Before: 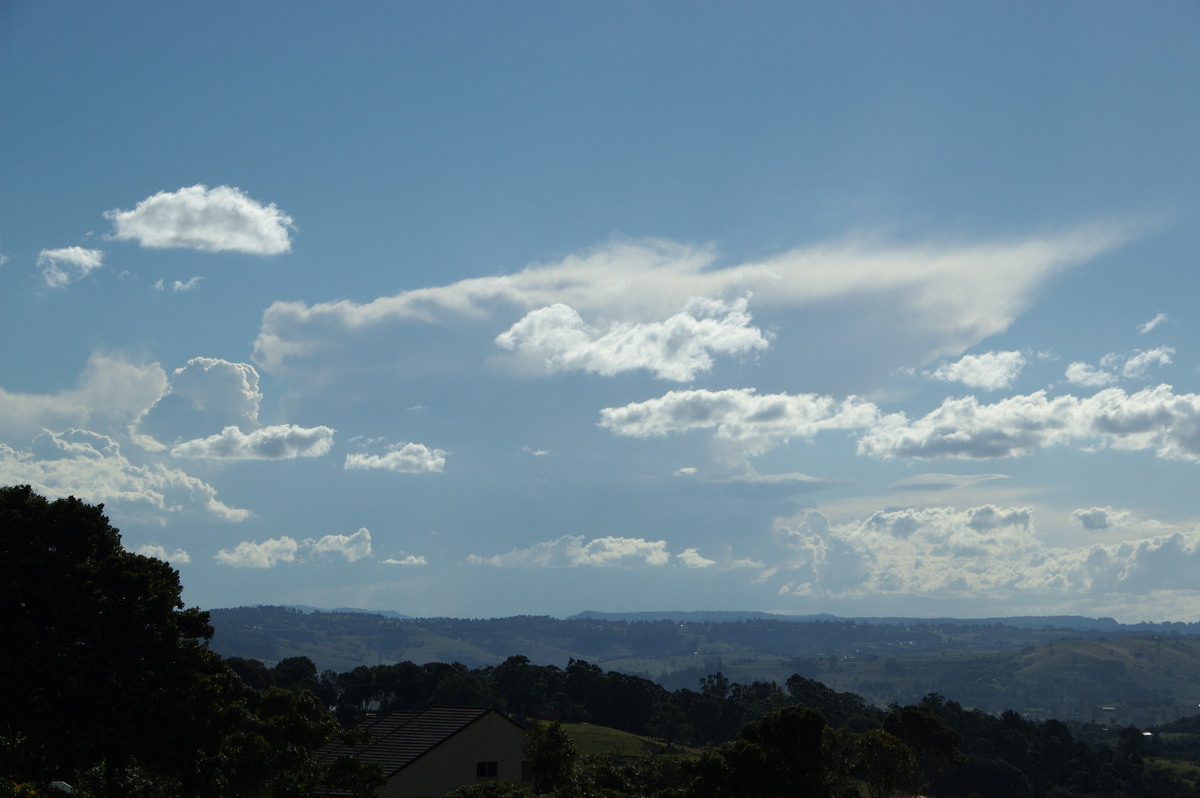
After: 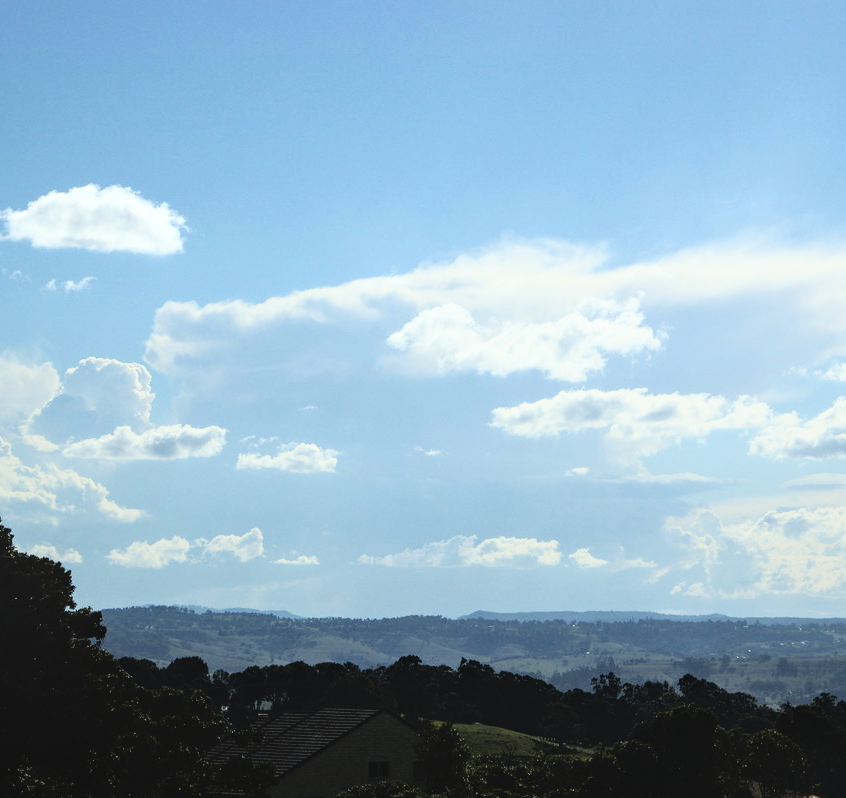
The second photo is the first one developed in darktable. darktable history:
crop and rotate: left 9.045%, right 20.372%
local contrast: on, module defaults
base curve: curves: ch0 [(0, 0) (0.012, 0.01) (0.073, 0.168) (0.31, 0.711) (0.645, 0.957) (1, 1)]
levels: levels [0, 0.492, 0.984]
contrast brightness saturation: contrast -0.077, brightness -0.043, saturation -0.11
